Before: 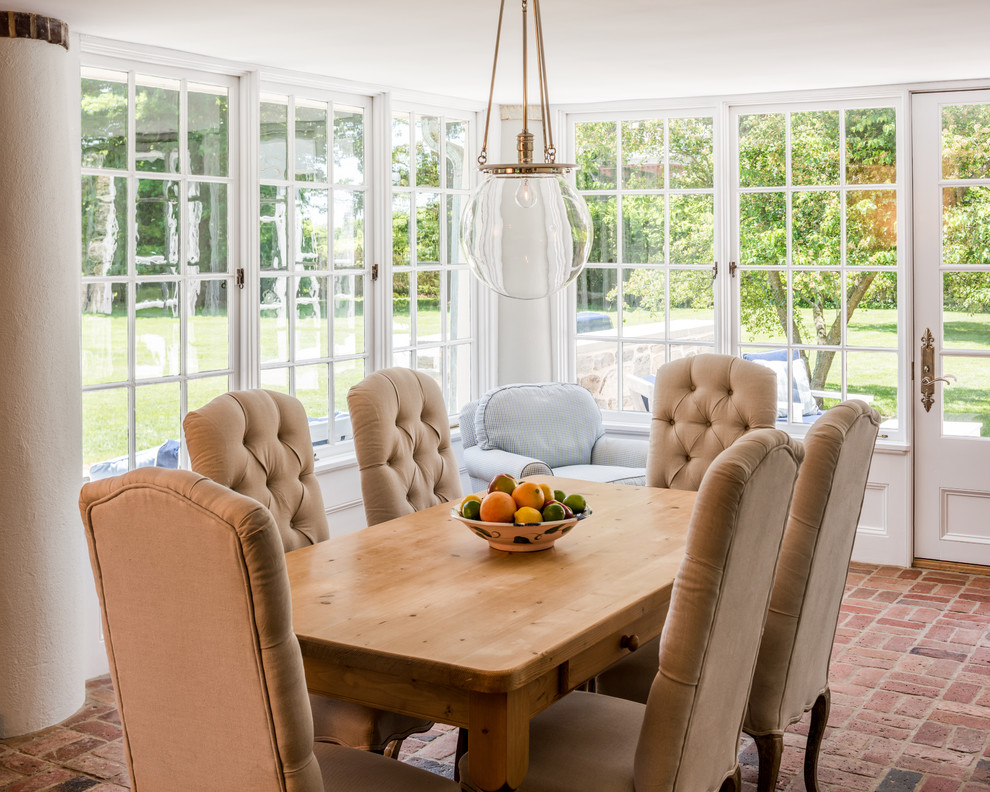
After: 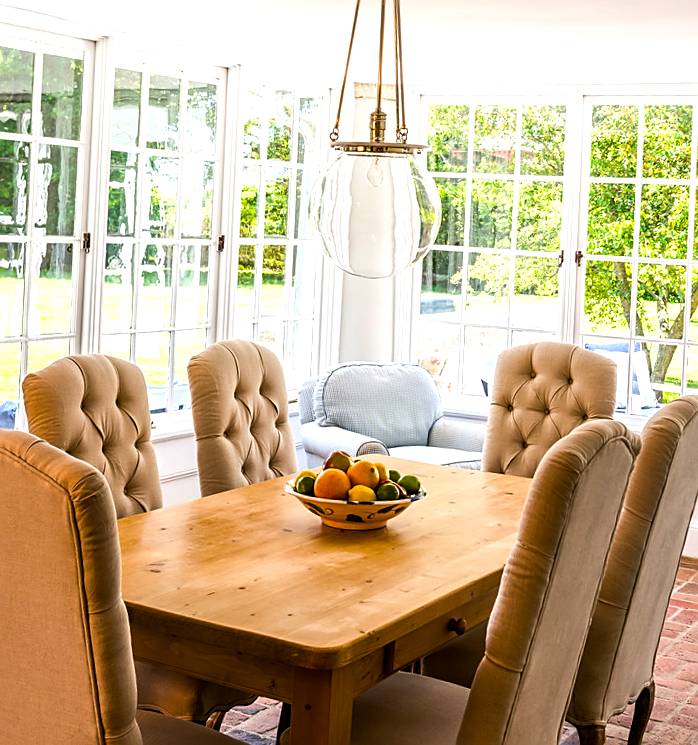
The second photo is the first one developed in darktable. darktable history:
sharpen: on, module defaults
color balance rgb: linear chroma grading › global chroma 15.534%, perceptual saturation grading › global saturation 17.366%, perceptual brilliance grading › global brilliance 15.751%, perceptual brilliance grading › shadows -35.786%, global vibrance 20%
crop and rotate: angle -2.88°, left 14.096%, top 0.022%, right 10.981%, bottom 0.081%
